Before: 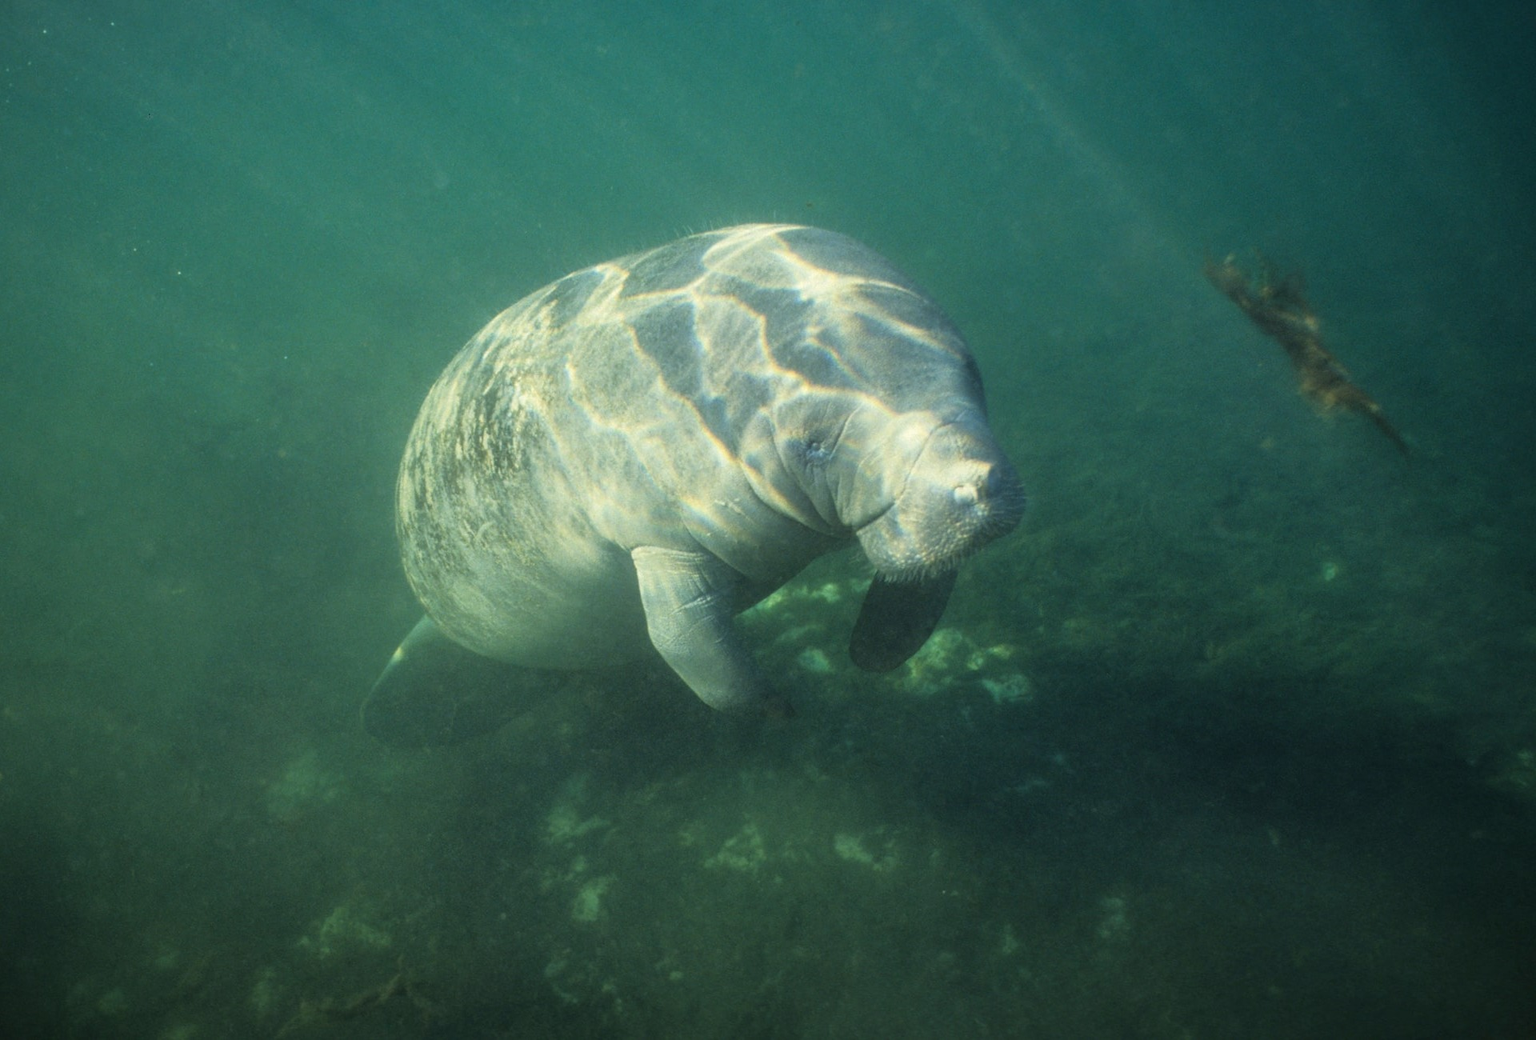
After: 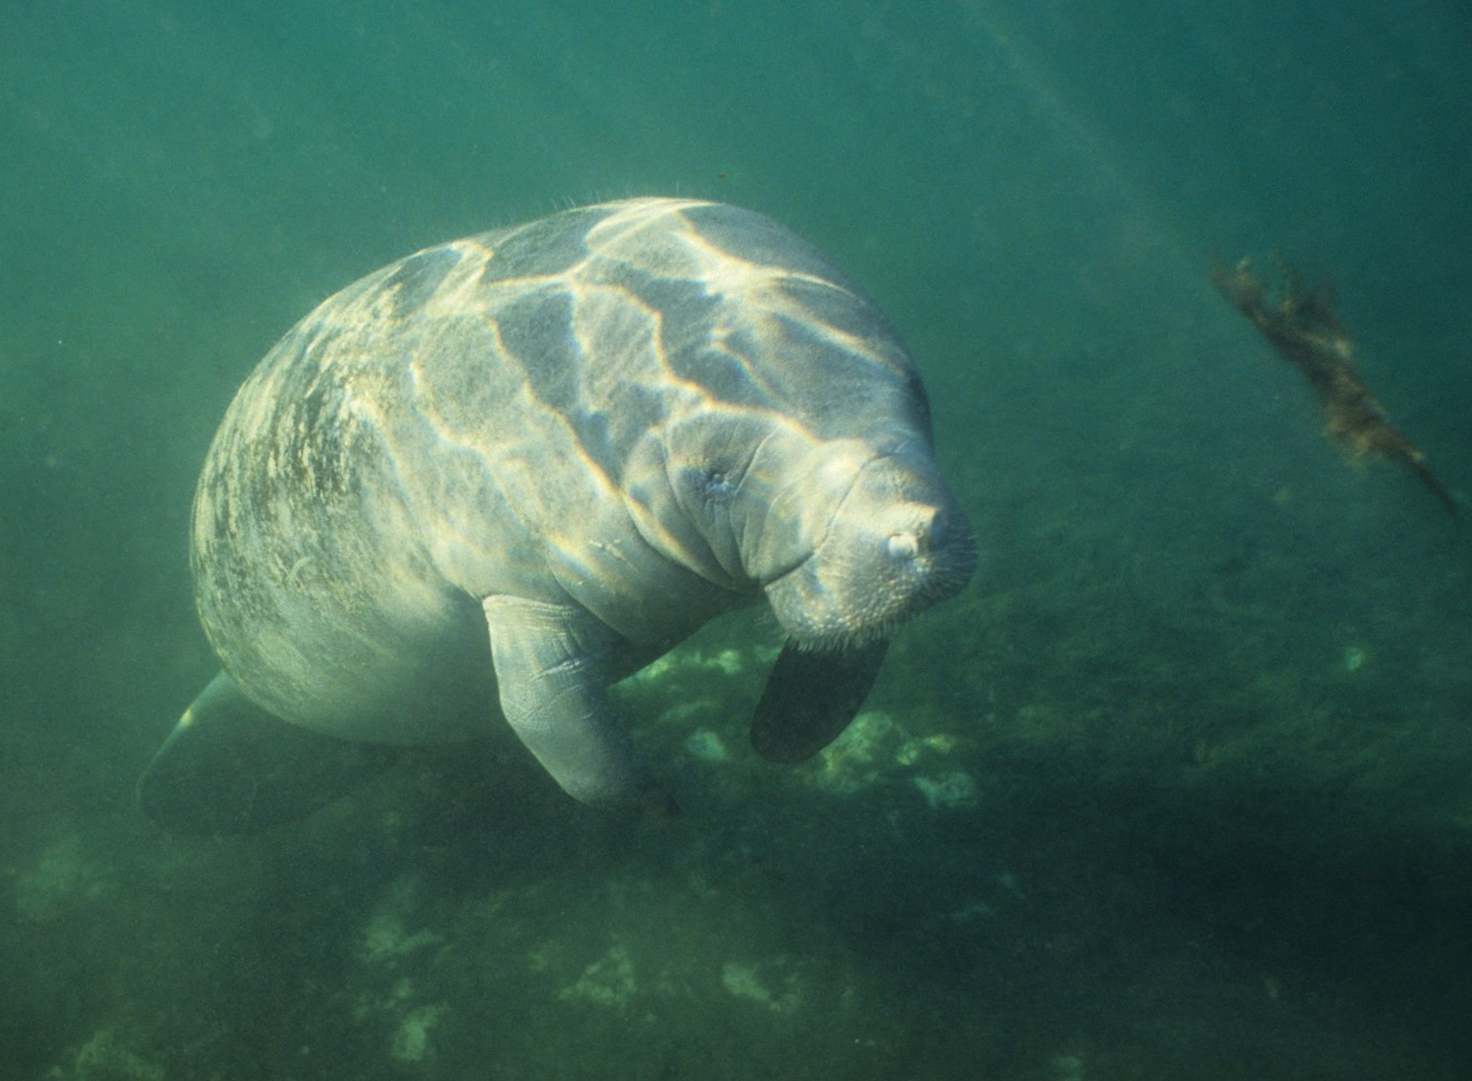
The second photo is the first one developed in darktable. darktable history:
crop: left 16.768%, top 8.653%, right 8.362%, bottom 12.485%
rotate and perspective: rotation 2.17°, automatic cropping off
